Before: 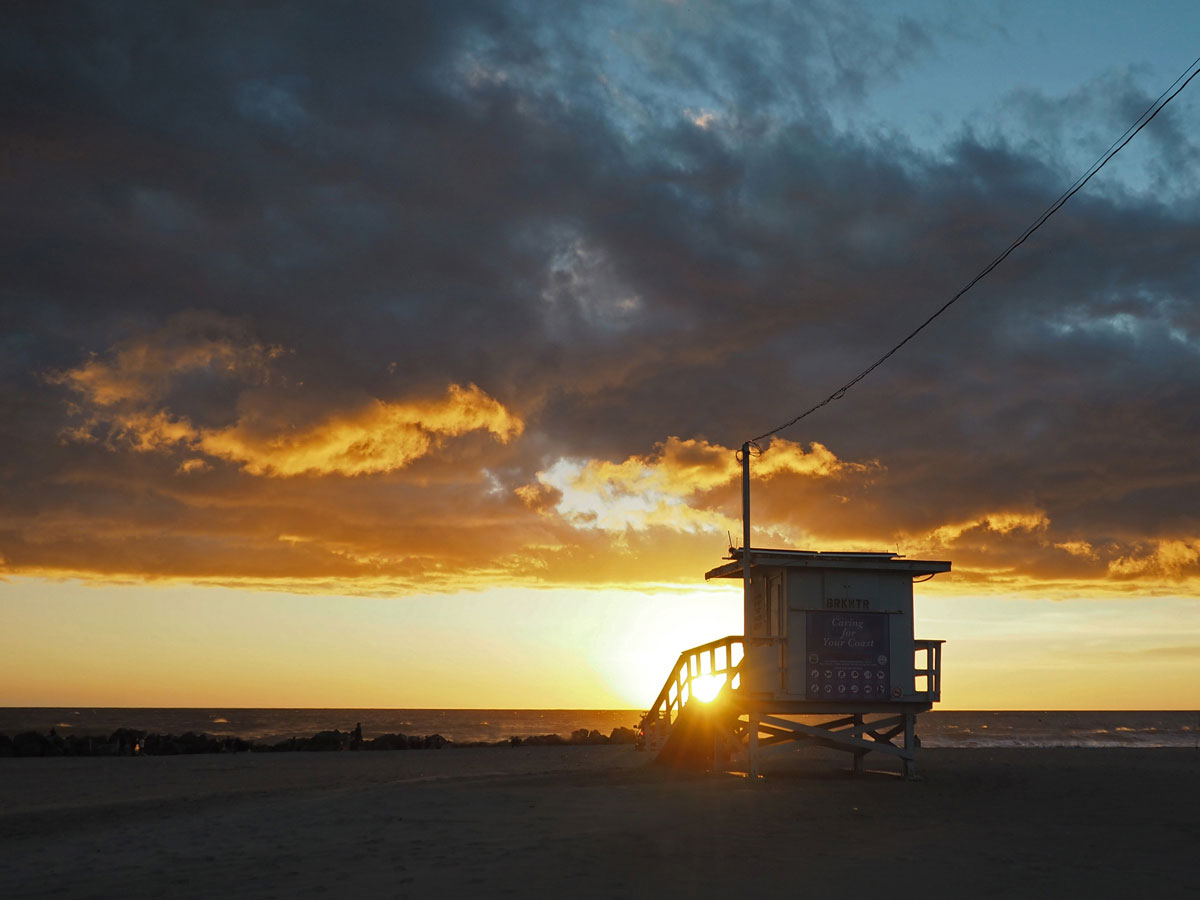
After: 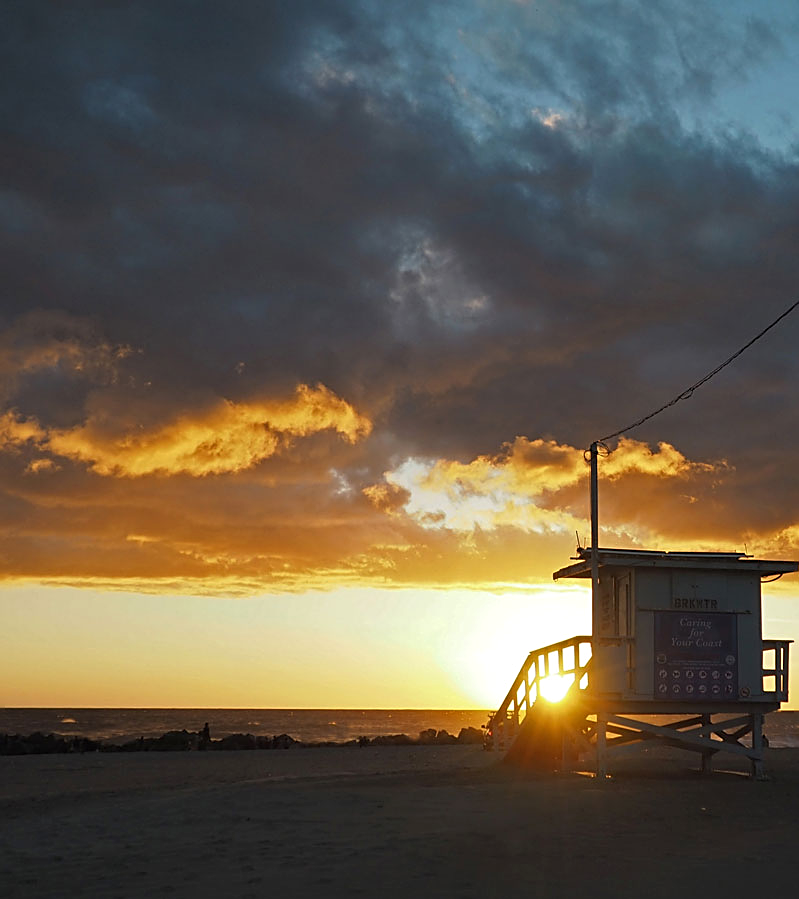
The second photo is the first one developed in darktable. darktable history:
sharpen: on, module defaults
levels: levels [0, 0.492, 0.984]
crop and rotate: left 12.673%, right 20.66%
